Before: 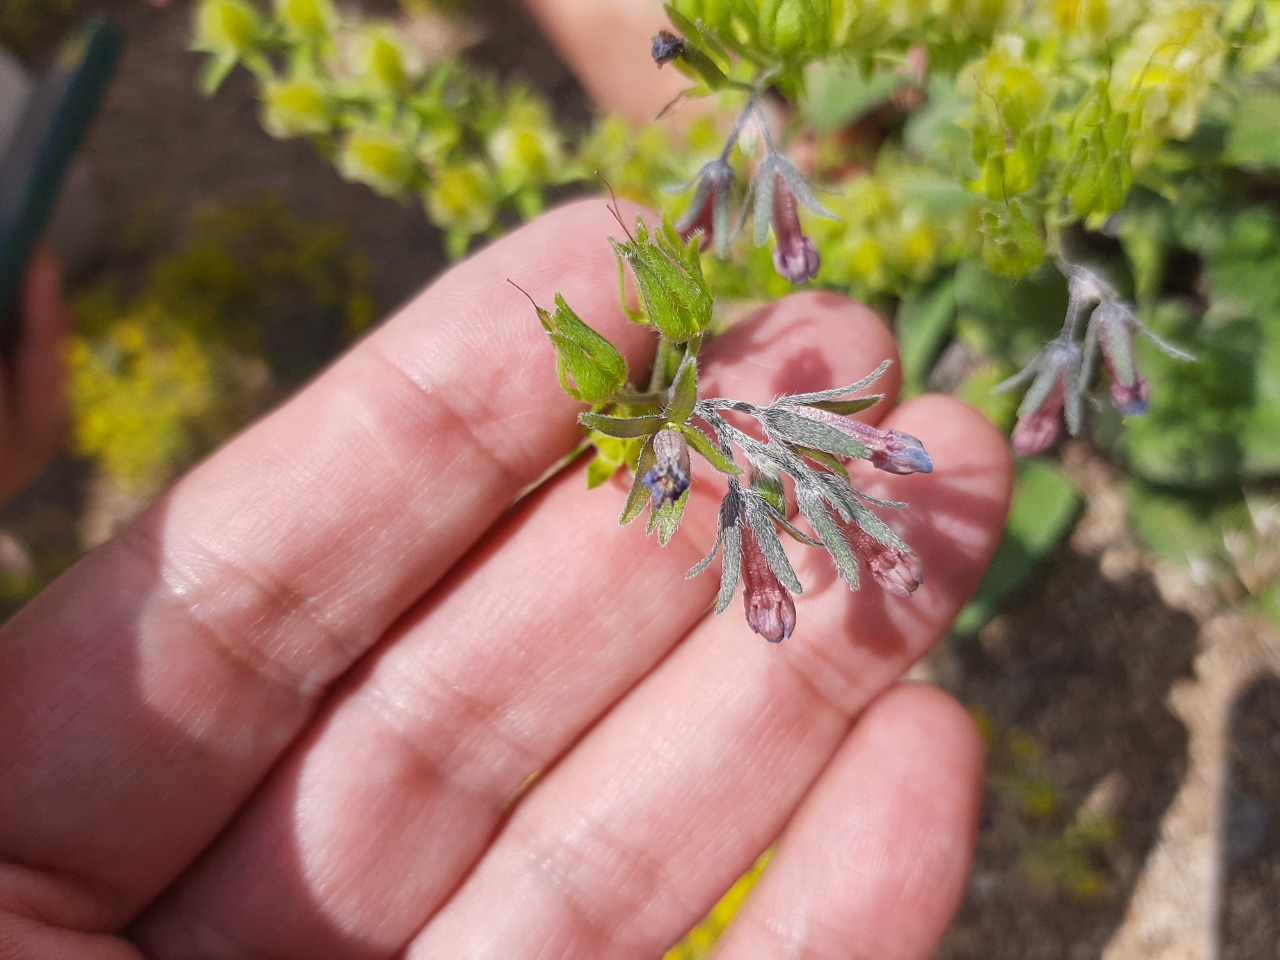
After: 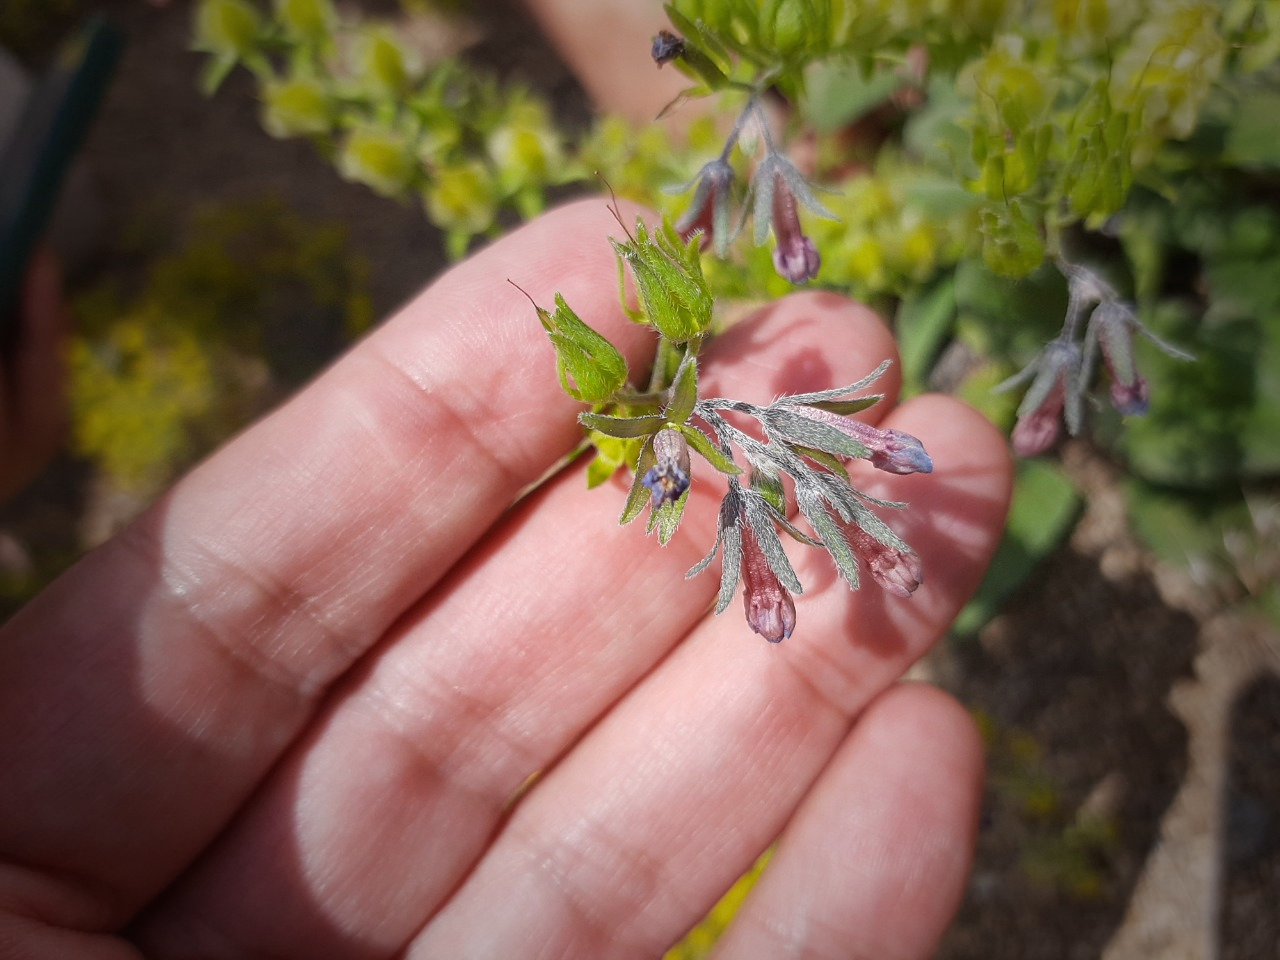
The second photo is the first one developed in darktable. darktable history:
vignetting: fall-off start 34.19%, fall-off radius 64.38%, brightness -0.649, saturation -0.015, width/height ratio 0.961
tone equalizer: -7 EV 0.104 EV, smoothing diameter 24.78%, edges refinement/feathering 9.91, preserve details guided filter
